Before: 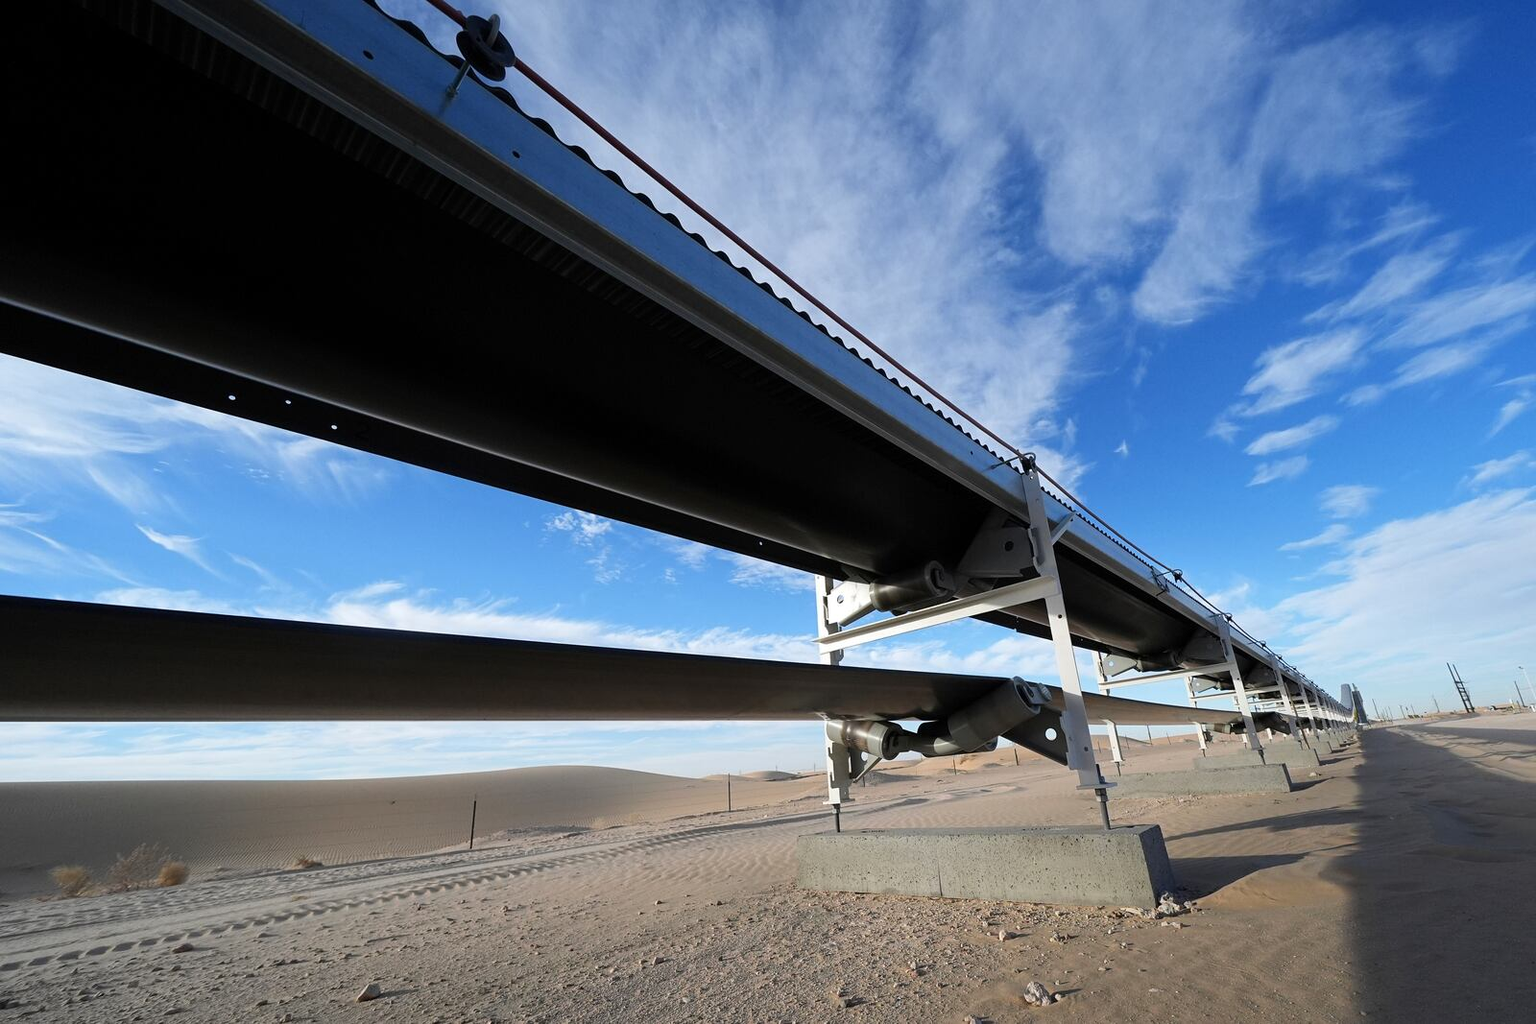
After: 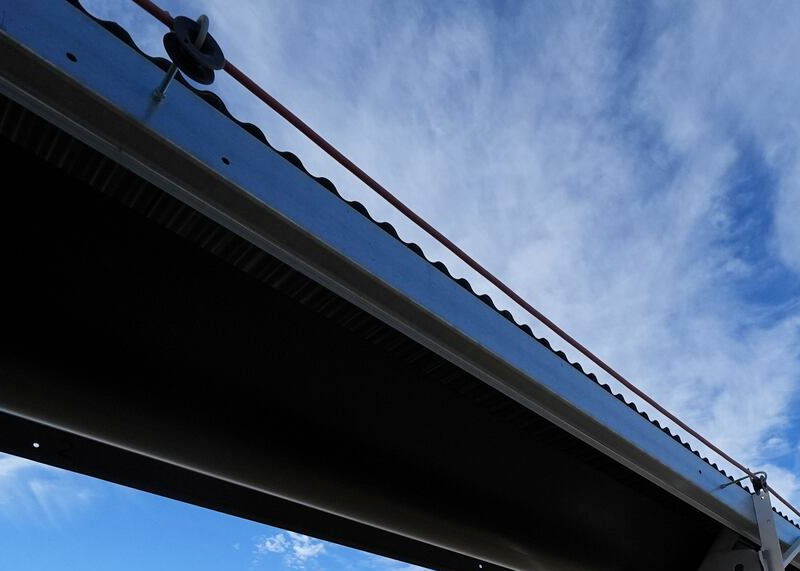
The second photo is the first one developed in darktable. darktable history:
shadows and highlights: radius 337.17, shadows 29.01, soften with gaussian
crop: left 19.556%, right 30.401%, bottom 46.458%
